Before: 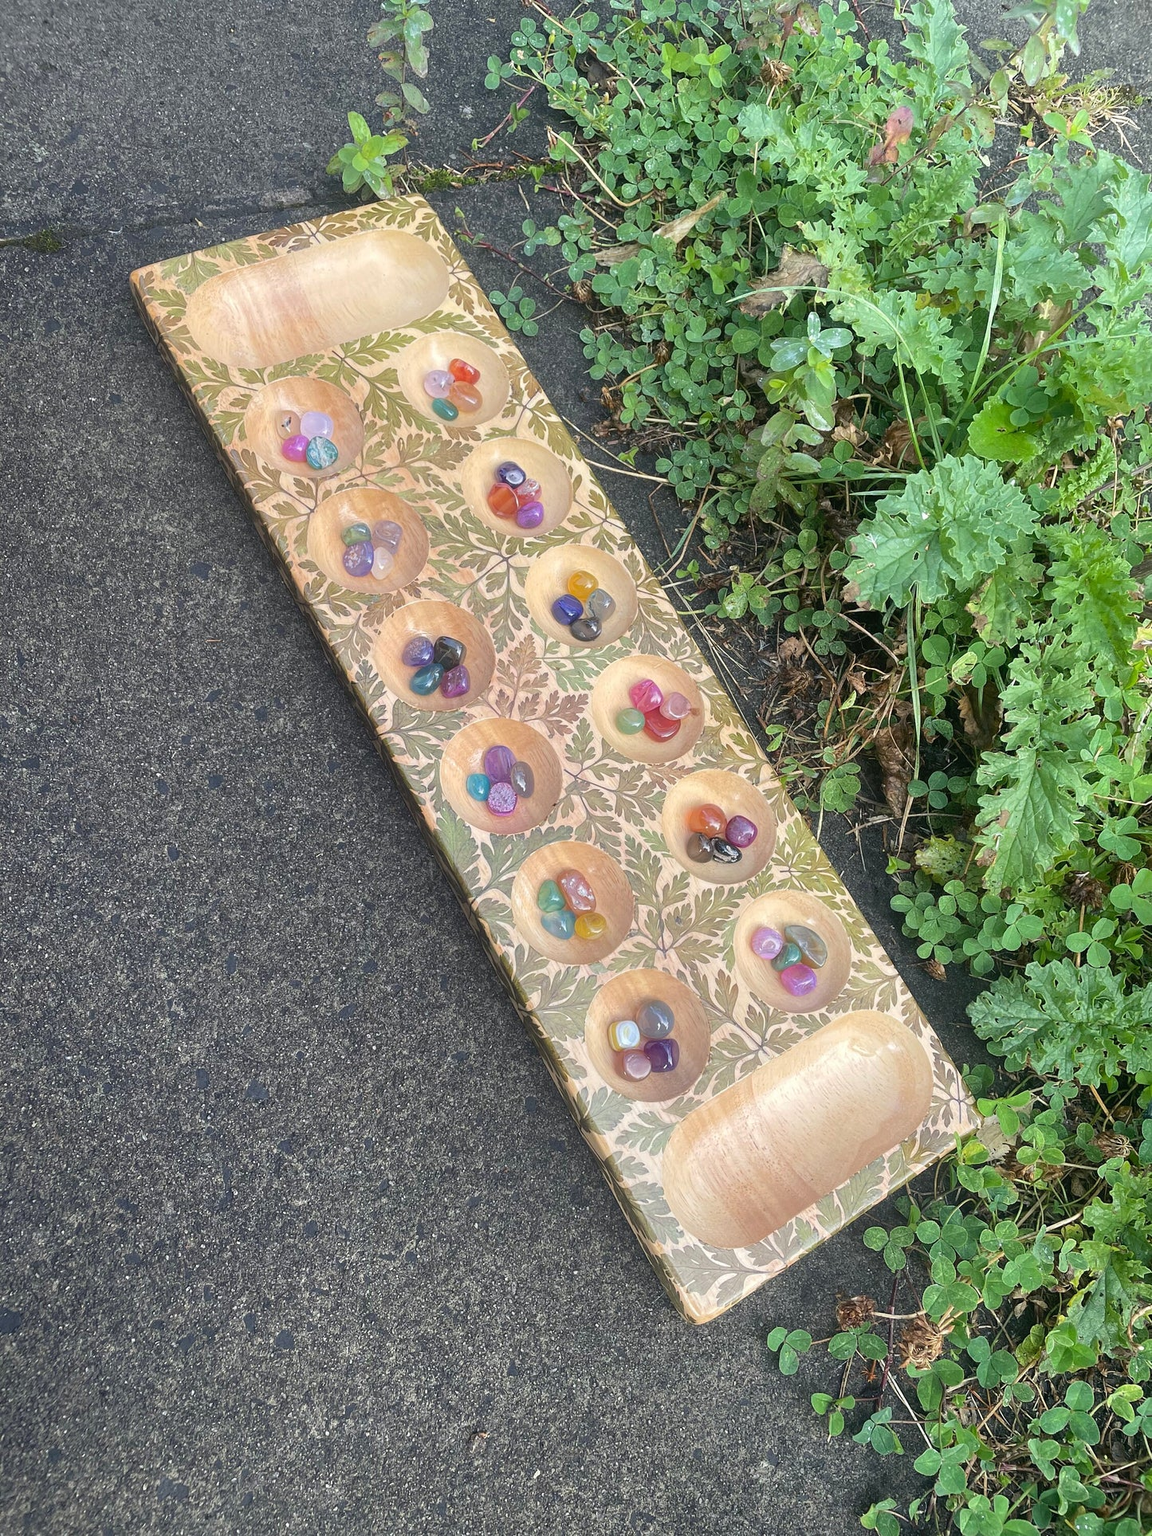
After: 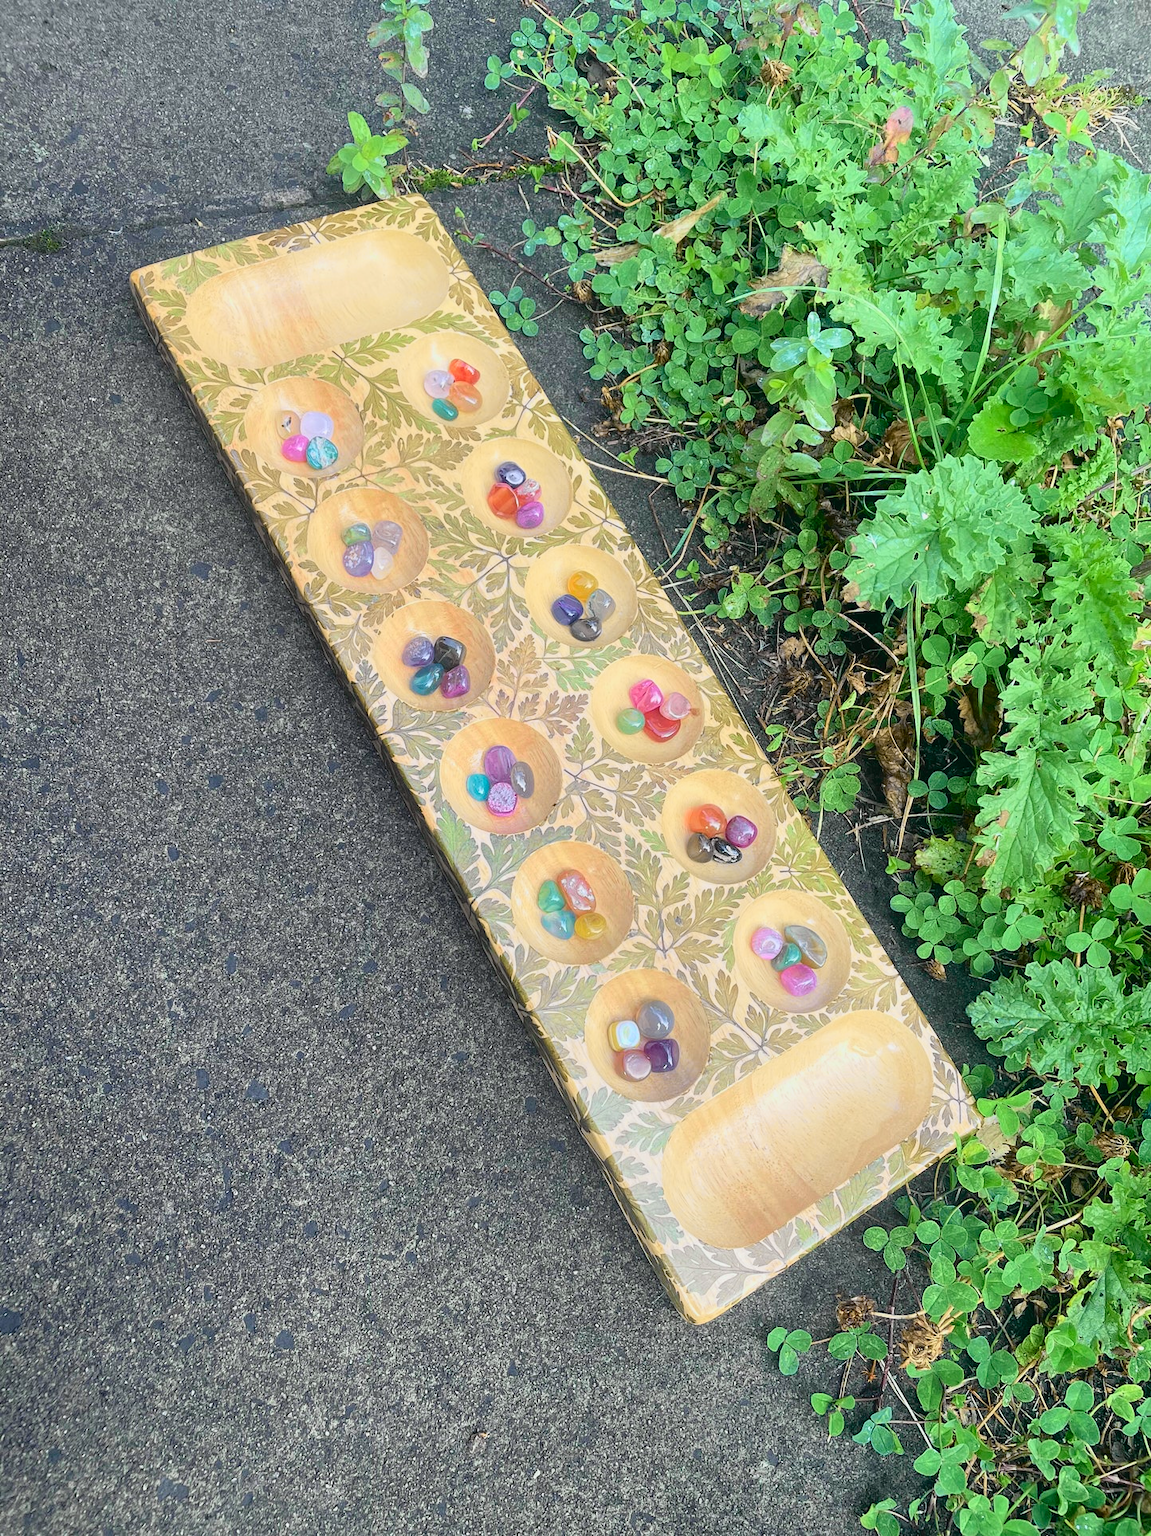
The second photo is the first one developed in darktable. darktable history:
tone curve: curves: ch0 [(0, 0.022) (0.114, 0.088) (0.282, 0.316) (0.446, 0.511) (0.613, 0.693) (0.786, 0.843) (0.999, 0.949)]; ch1 [(0, 0) (0.395, 0.343) (0.463, 0.427) (0.486, 0.474) (0.503, 0.5) (0.535, 0.522) (0.555, 0.546) (0.594, 0.614) (0.755, 0.793) (1, 1)]; ch2 [(0, 0) (0.369, 0.388) (0.449, 0.431) (0.501, 0.5) (0.528, 0.517) (0.561, 0.59) (0.612, 0.646) (0.697, 0.721) (1, 1)], color space Lab, independent channels, preserve colors none
